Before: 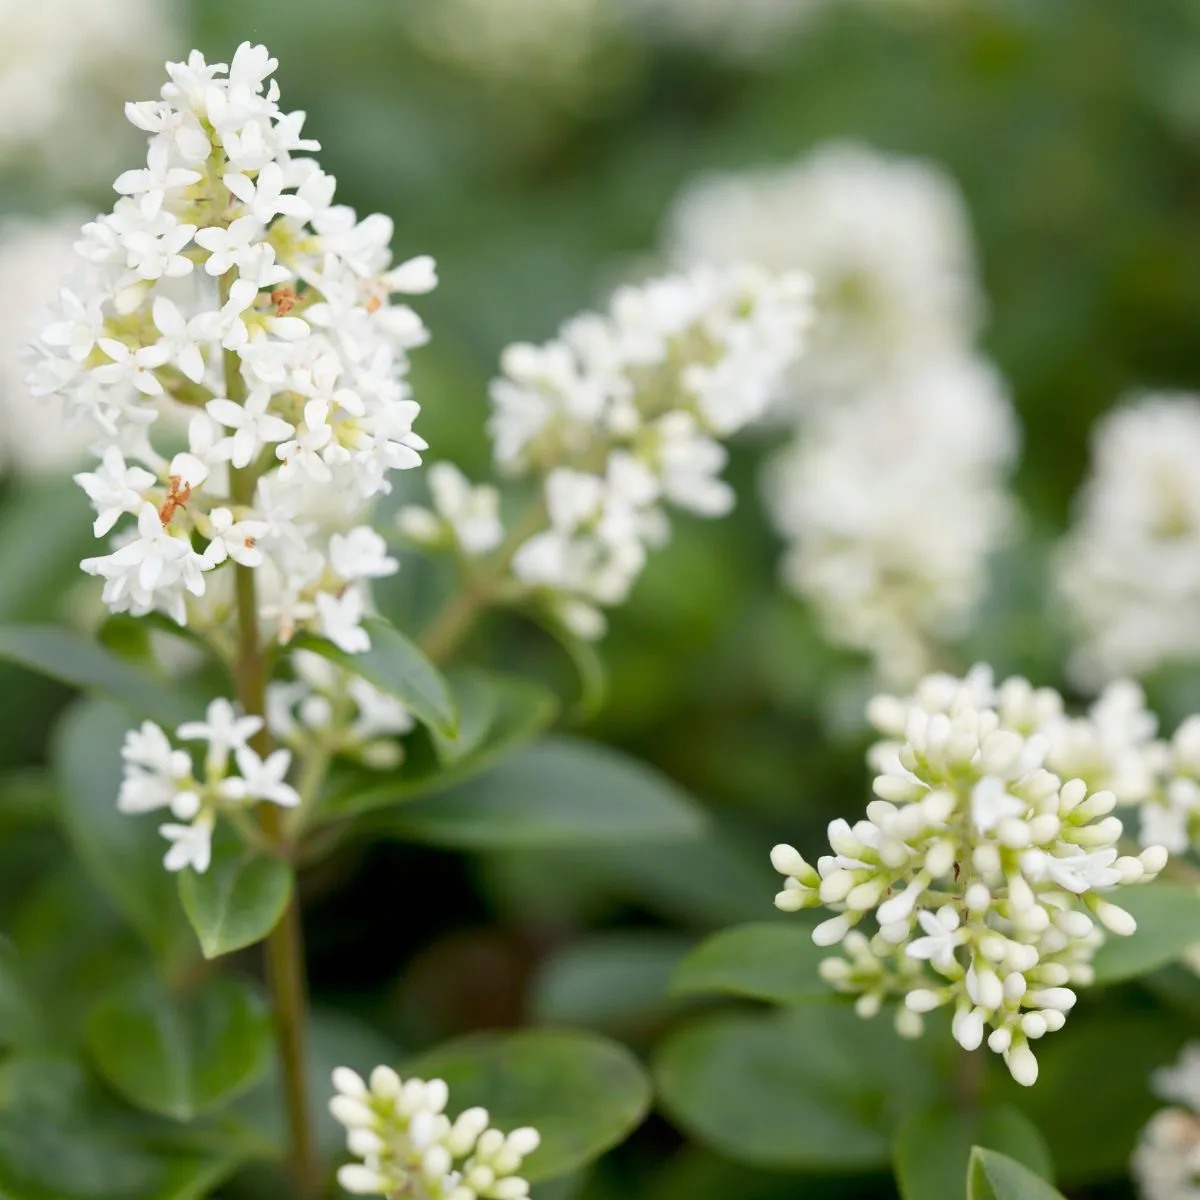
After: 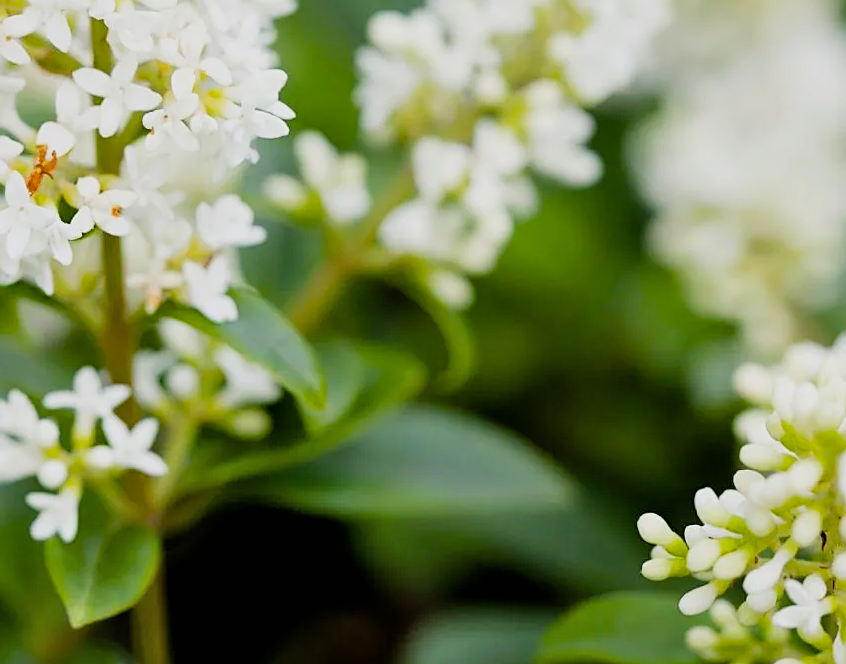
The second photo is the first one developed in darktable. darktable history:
sharpen: on, module defaults
crop: left 11.123%, top 27.61%, right 18.3%, bottom 17.034%
shadows and highlights: shadows 29.32, highlights -29.32, low approximation 0.01, soften with gaussian
filmic rgb: black relative exposure -5 EV, white relative exposure 3.5 EV, hardness 3.19, contrast 1.2, highlights saturation mix -50%
color balance rgb: linear chroma grading › global chroma 15%, perceptual saturation grading › global saturation 30%
